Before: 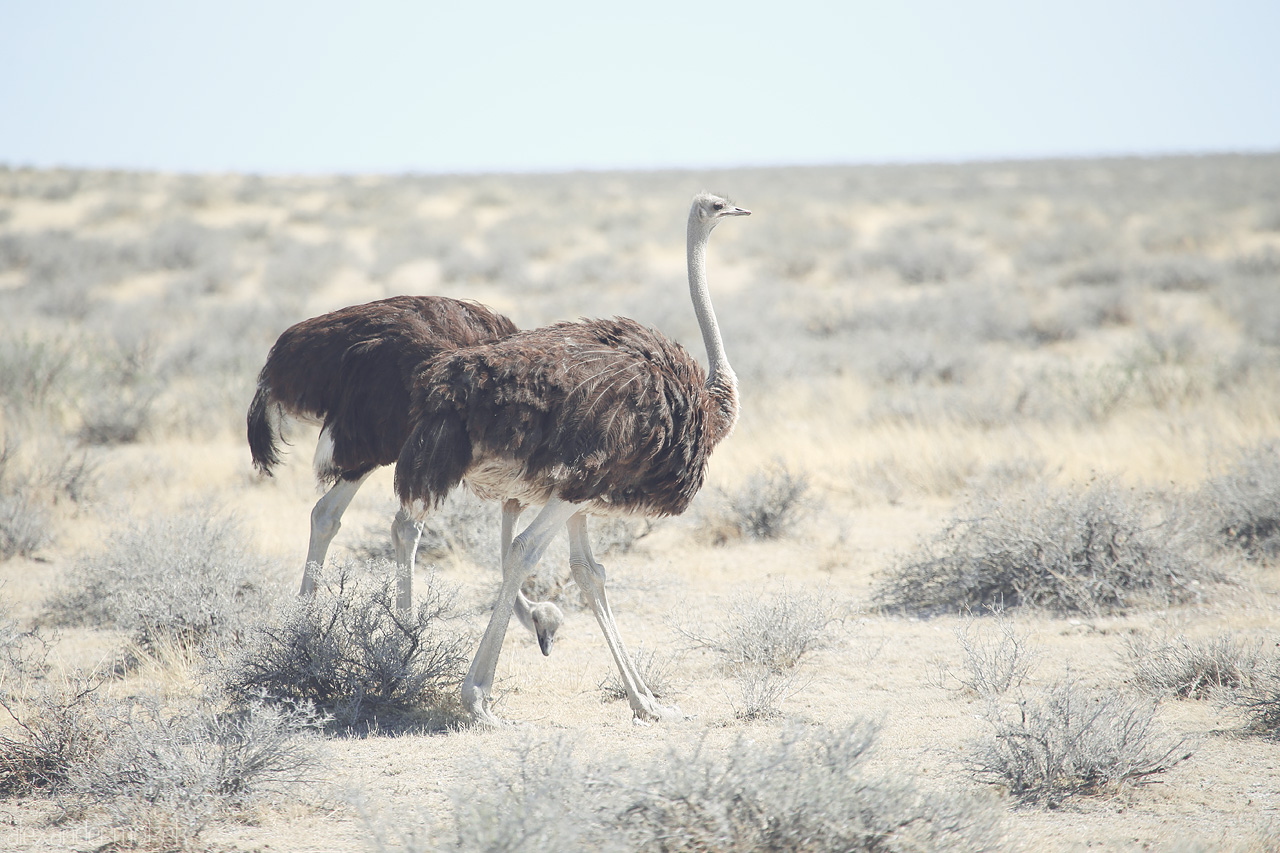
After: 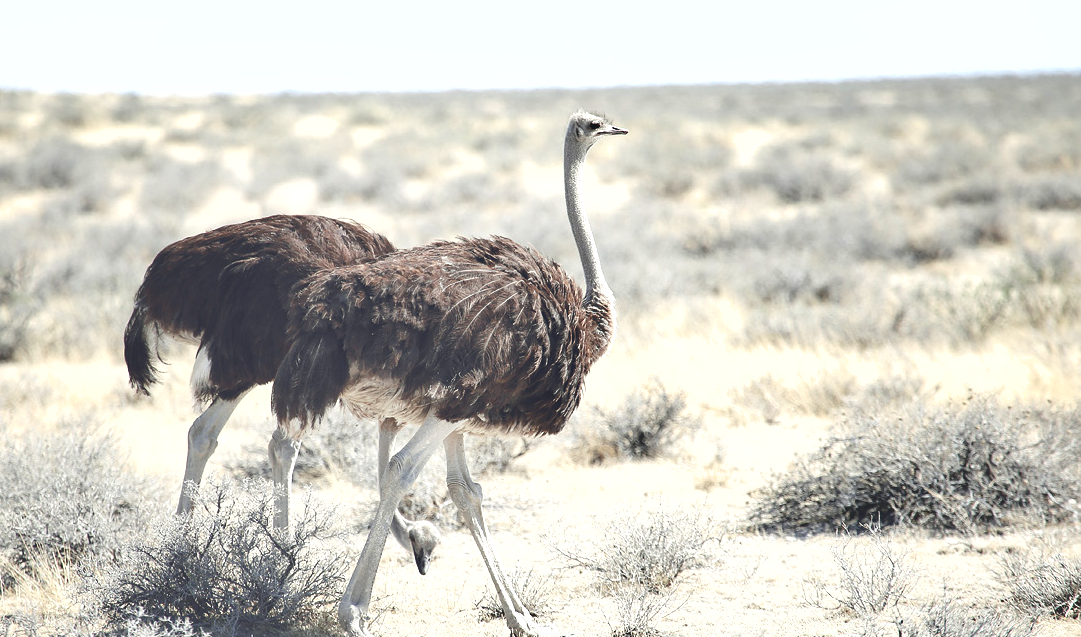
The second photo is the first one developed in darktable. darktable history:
crop and rotate: left 9.636%, top 9.571%, right 5.905%, bottom 15.704%
shadows and highlights: soften with gaussian
base curve: curves: ch0 [(0, 0) (0.283, 0.295) (1, 1)], preserve colors none
tone equalizer: -8 EV -0.451 EV, -7 EV -0.423 EV, -6 EV -0.325 EV, -5 EV -0.229 EV, -3 EV 0.194 EV, -2 EV 0.356 EV, -1 EV 0.413 EV, +0 EV 0.399 EV
